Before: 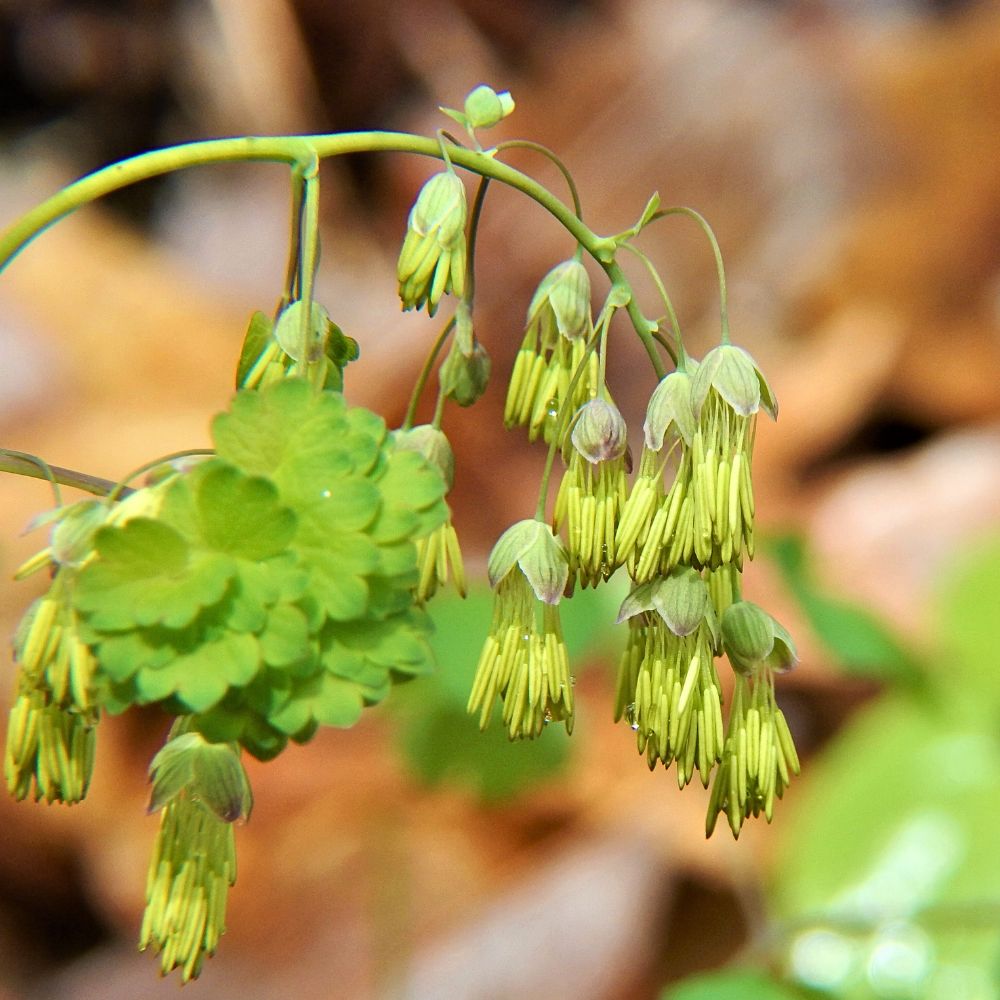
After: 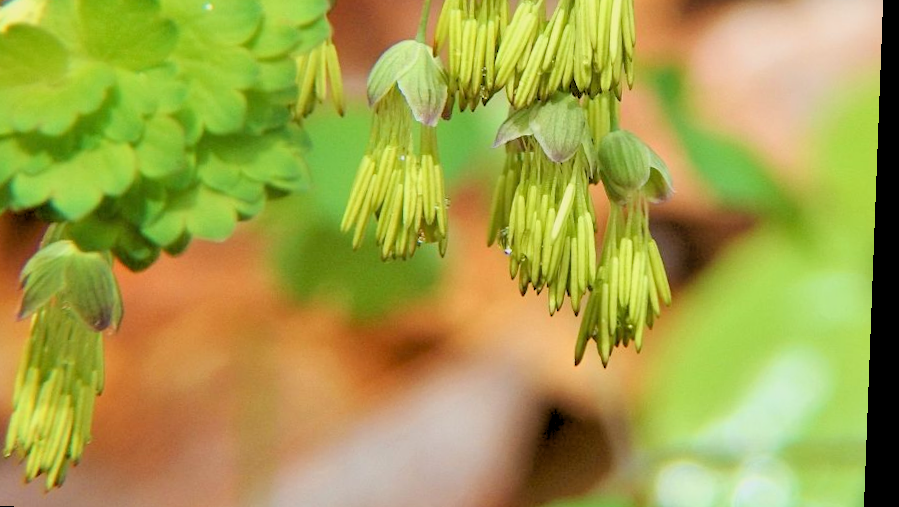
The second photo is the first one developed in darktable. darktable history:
rotate and perspective: rotation 2.17°, automatic cropping off
crop and rotate: left 13.306%, top 48.129%, bottom 2.928%
rgb levels: preserve colors sum RGB, levels [[0.038, 0.433, 0.934], [0, 0.5, 1], [0, 0.5, 1]]
